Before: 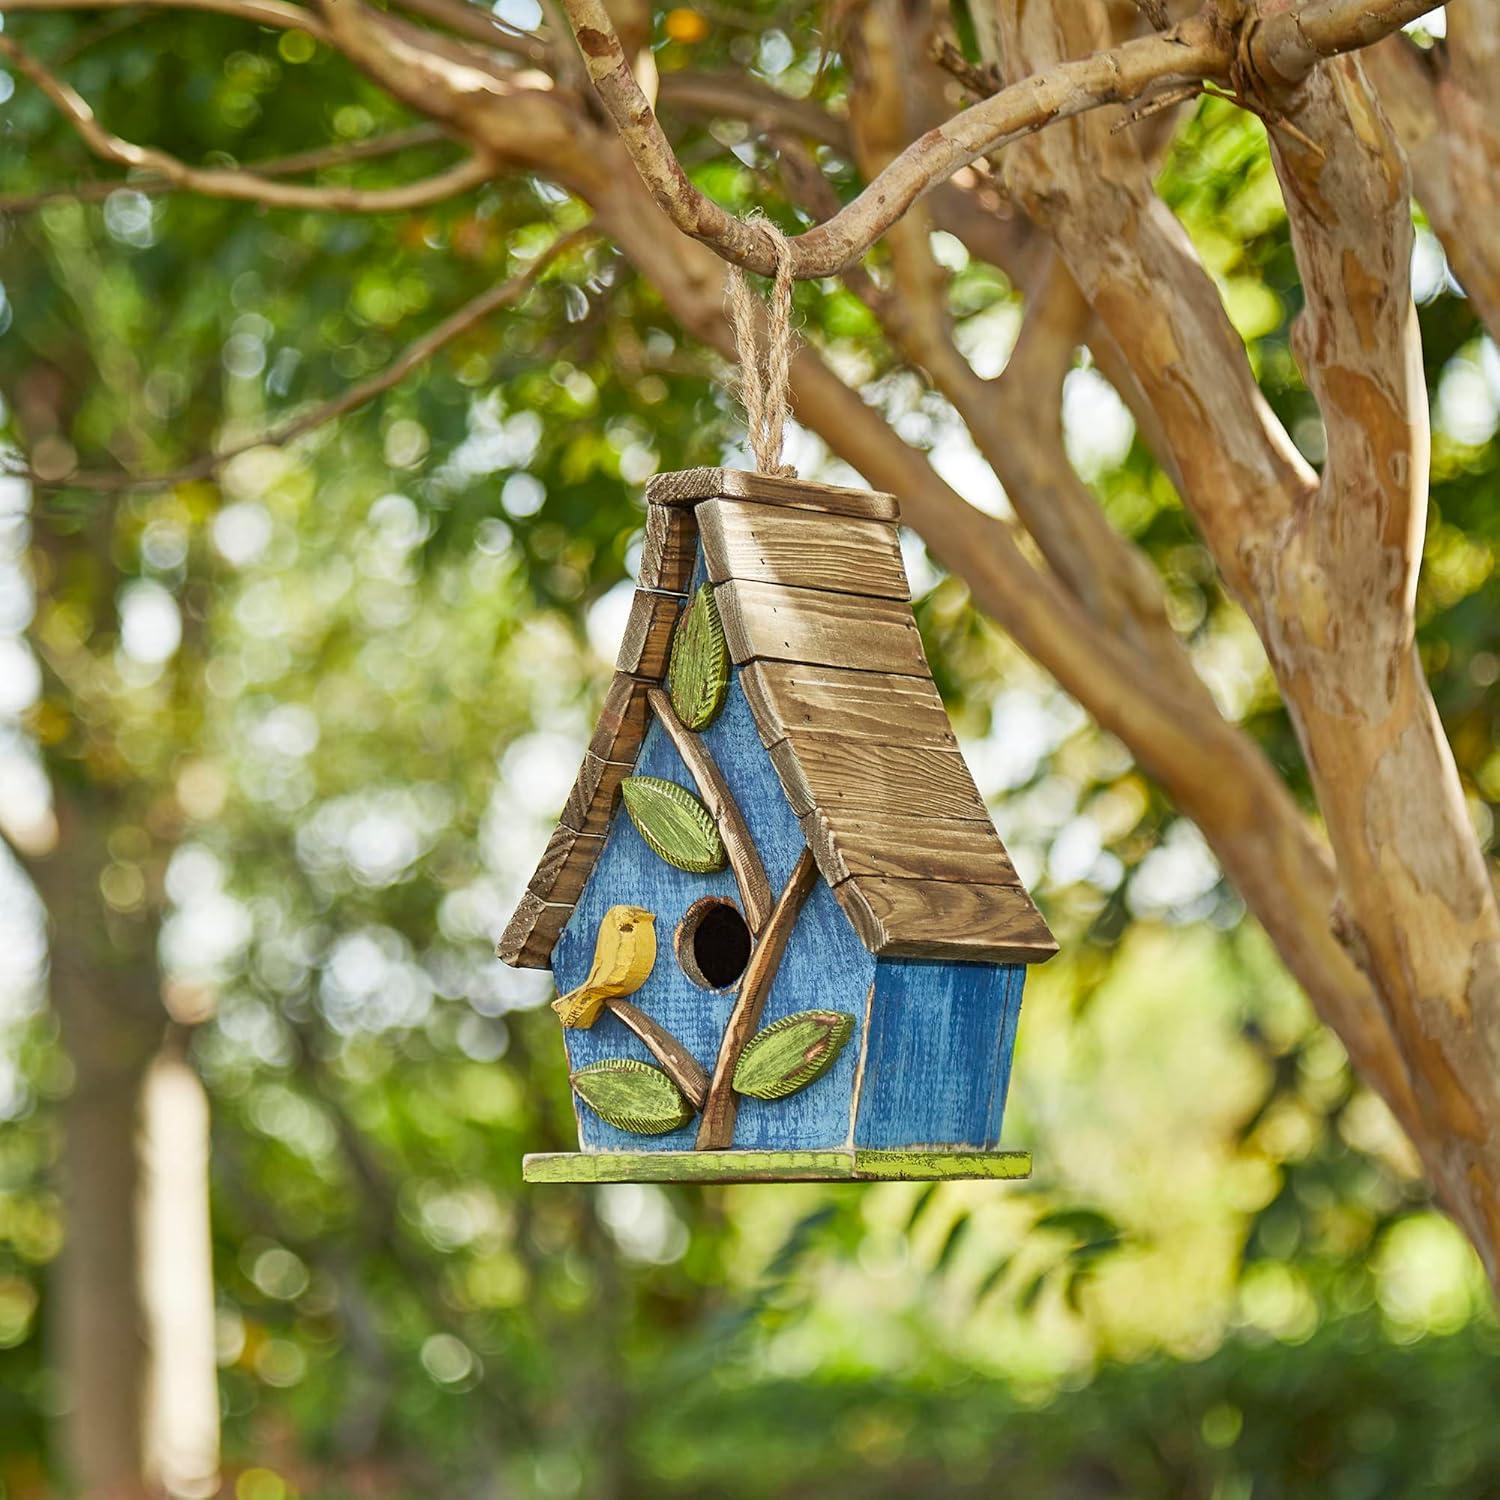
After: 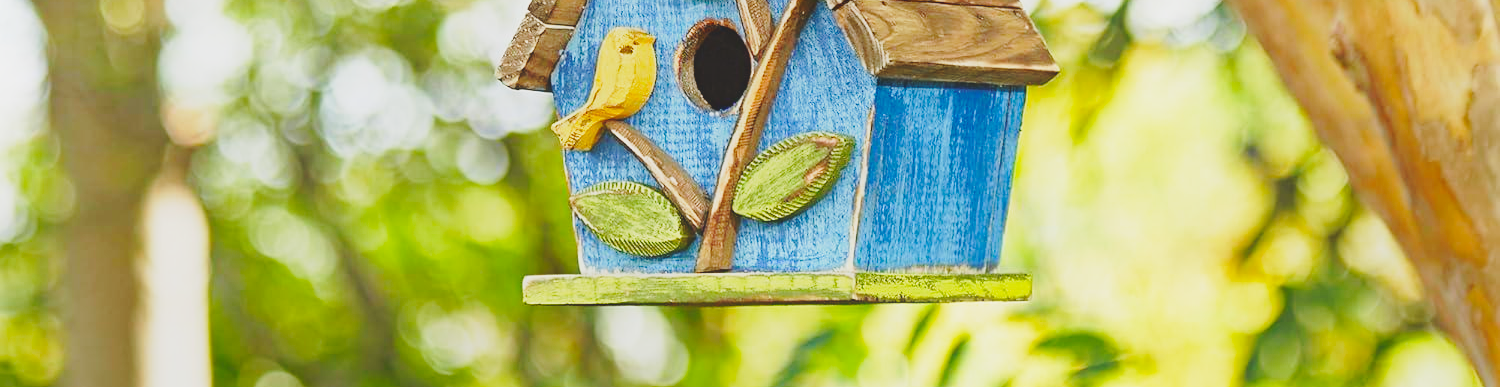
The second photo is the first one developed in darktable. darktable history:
base curve: curves: ch0 [(0, 0) (0.028, 0.03) (0.121, 0.232) (0.46, 0.748) (0.859, 0.968) (1, 1)], preserve colors none
haze removal: compatibility mode true, adaptive false
crop and rotate: top 58.622%, bottom 15.572%
local contrast: detail 69%
